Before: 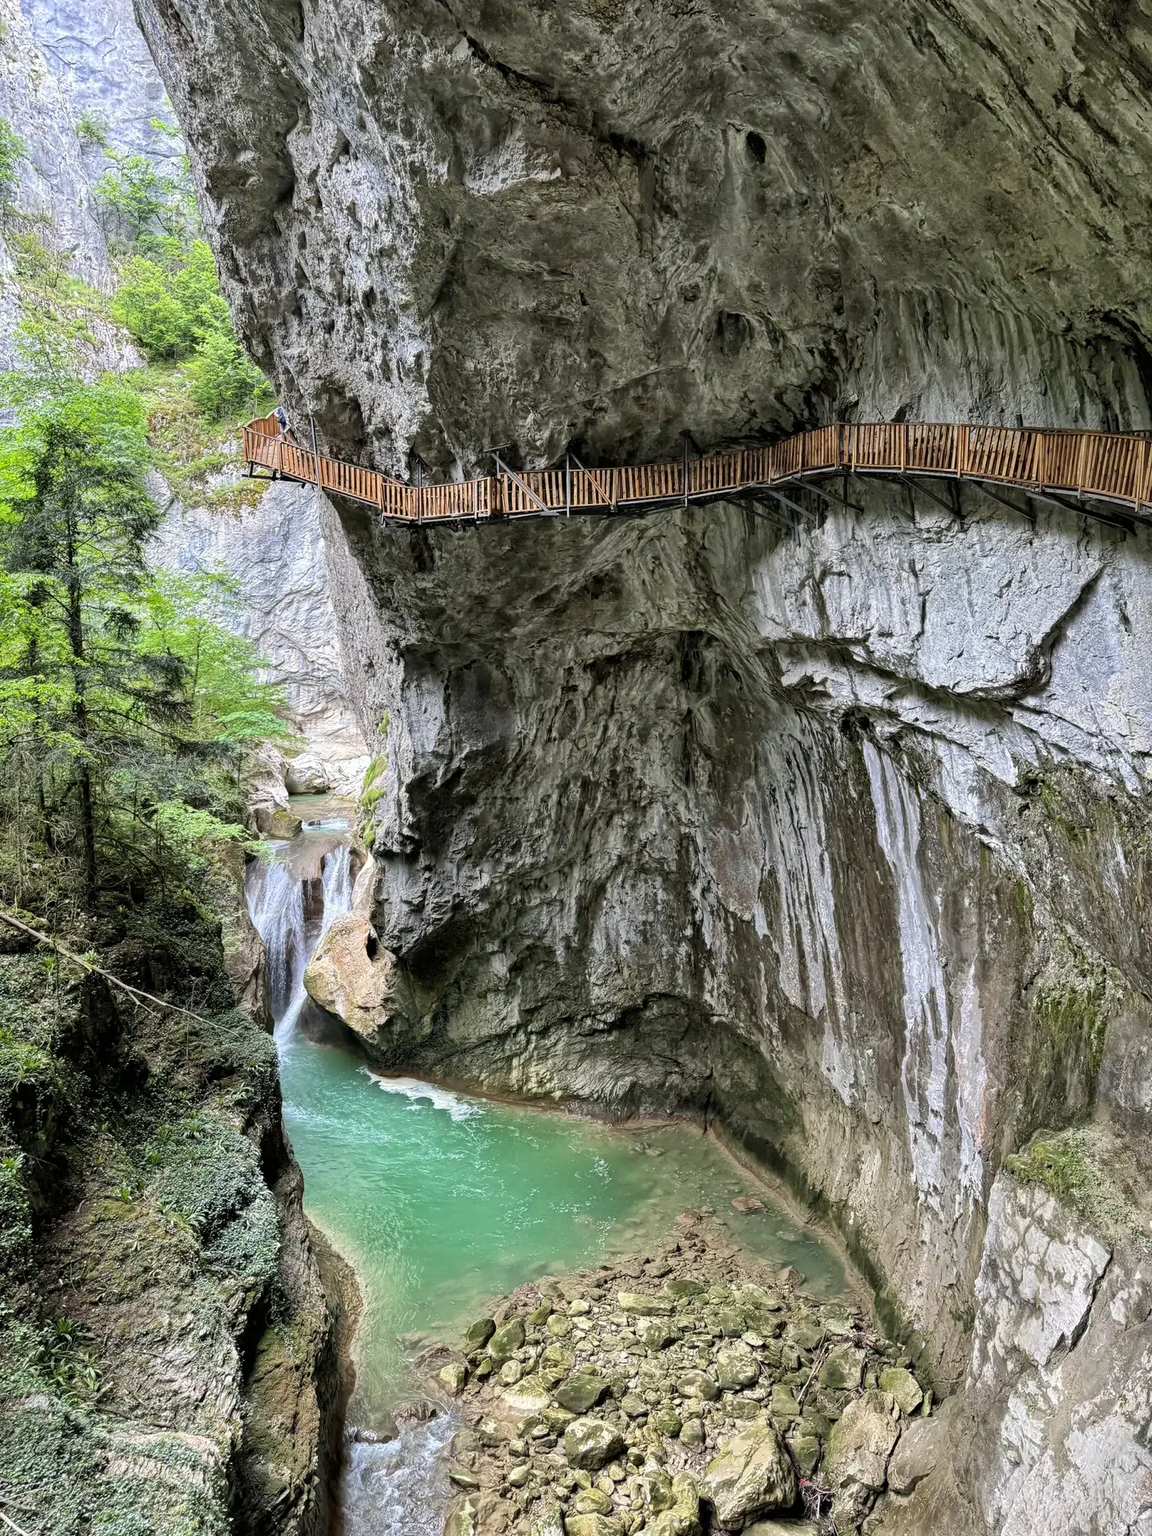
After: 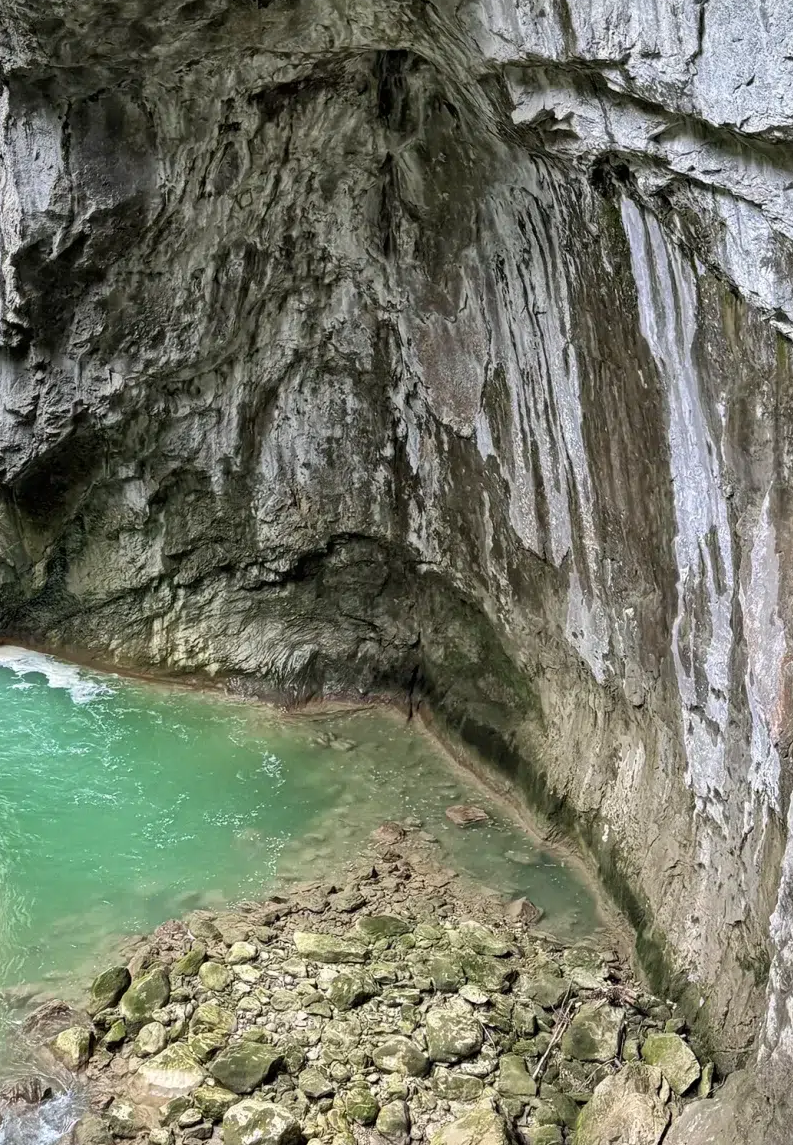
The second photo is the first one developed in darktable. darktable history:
color correction: highlights a* -0.102, highlights b* 0.115
crop: left 34.519%, top 38.668%, right 13.843%, bottom 5.414%
